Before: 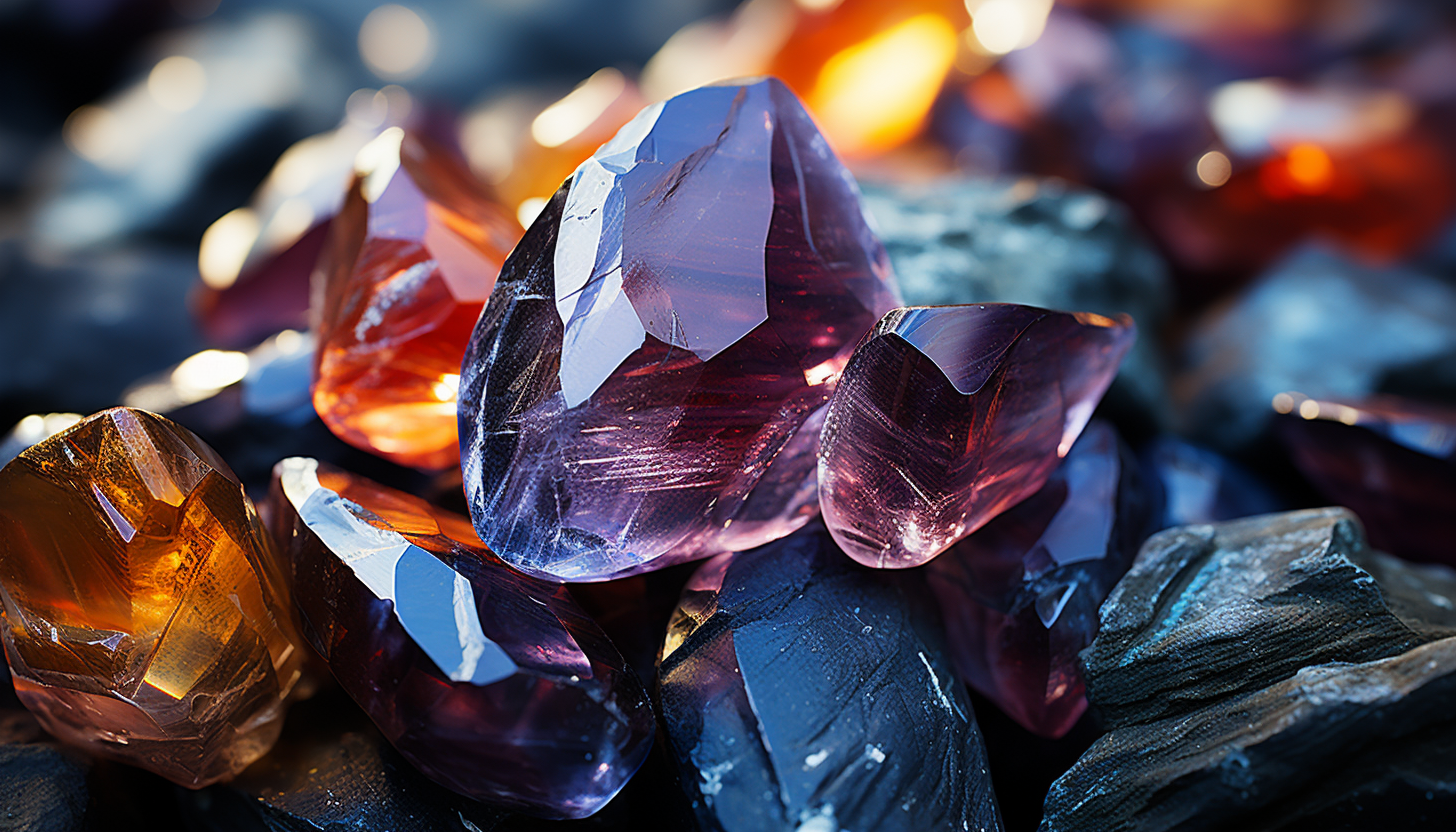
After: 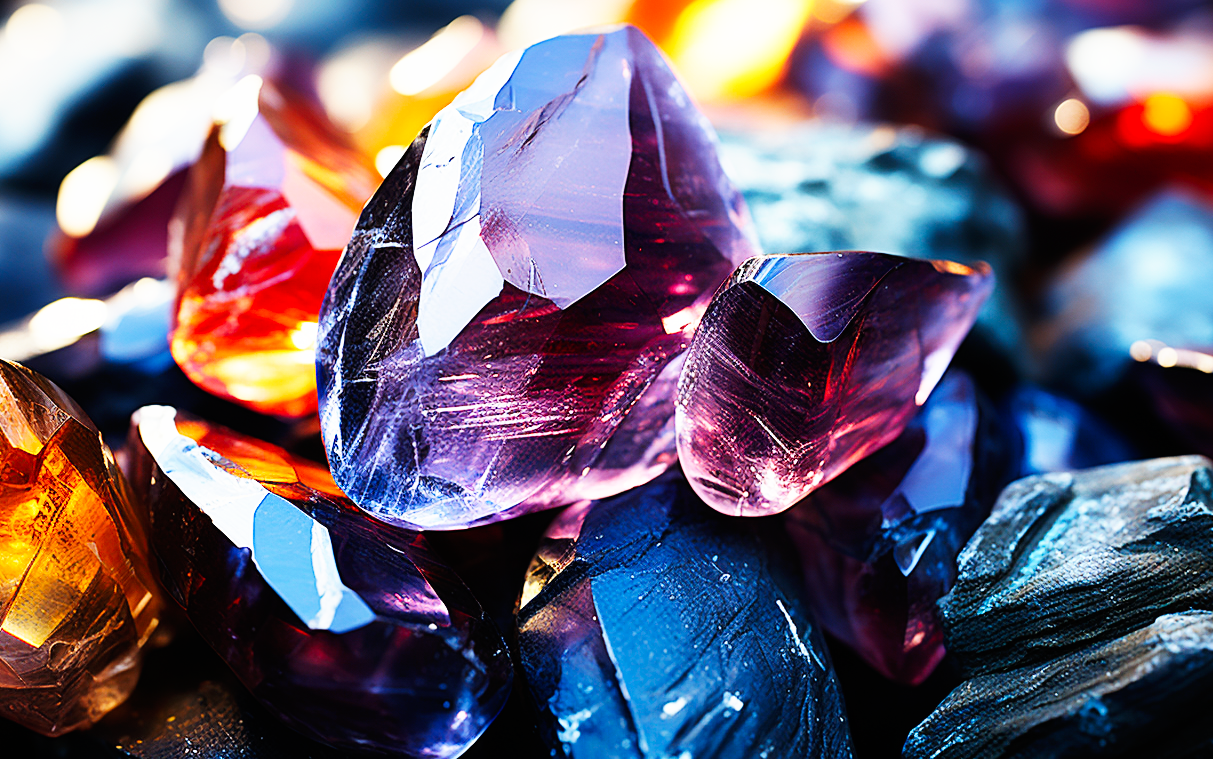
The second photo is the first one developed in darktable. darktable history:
crop: left 9.769%, top 6.288%, right 6.92%, bottom 2.389%
base curve: curves: ch0 [(0, 0) (0.007, 0.004) (0.027, 0.03) (0.046, 0.07) (0.207, 0.54) (0.442, 0.872) (0.673, 0.972) (1, 1)], preserve colors none
exposure: exposure -0.072 EV, compensate highlight preservation false
